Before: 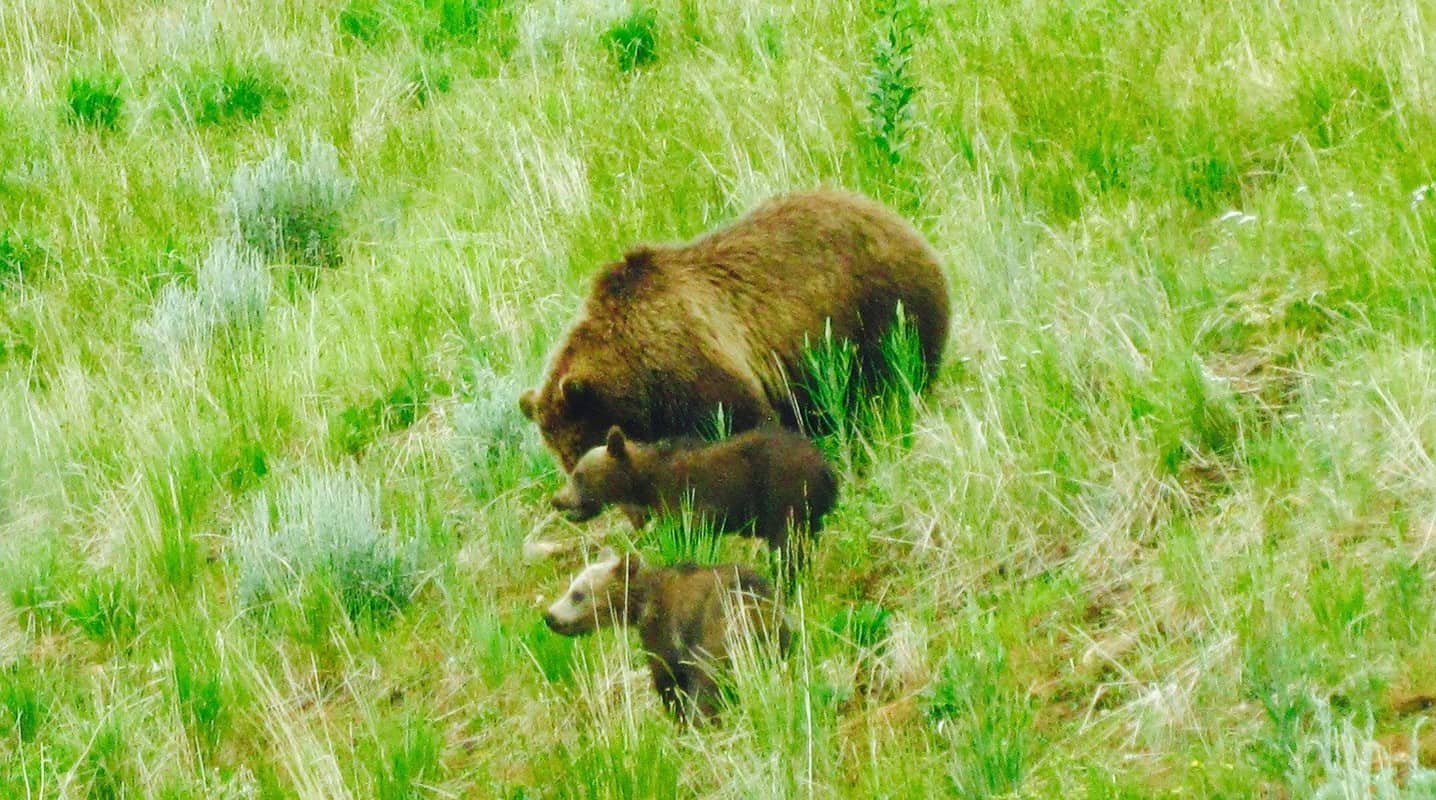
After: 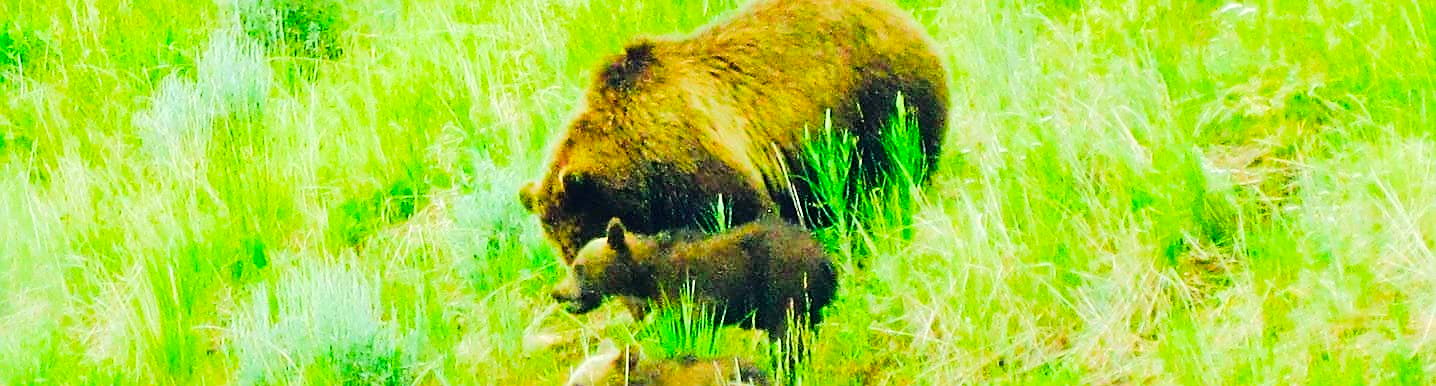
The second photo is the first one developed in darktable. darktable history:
crop and rotate: top 26.156%, bottom 25.59%
sharpen: on, module defaults
color balance rgb: shadows lift › luminance -21.493%, shadows lift › chroma 6.525%, shadows lift › hue 272.37°, power › luminance -7.703%, power › chroma 1.084%, power › hue 217.47°, perceptual saturation grading › global saturation 25.346%, global vibrance 20%
tone equalizer: -7 EV 0.148 EV, -6 EV 0.582 EV, -5 EV 1.17 EV, -4 EV 1.33 EV, -3 EV 1.16 EV, -2 EV 0.6 EV, -1 EV 0.148 EV, edges refinement/feathering 500, mask exposure compensation -1.57 EV, preserve details no
